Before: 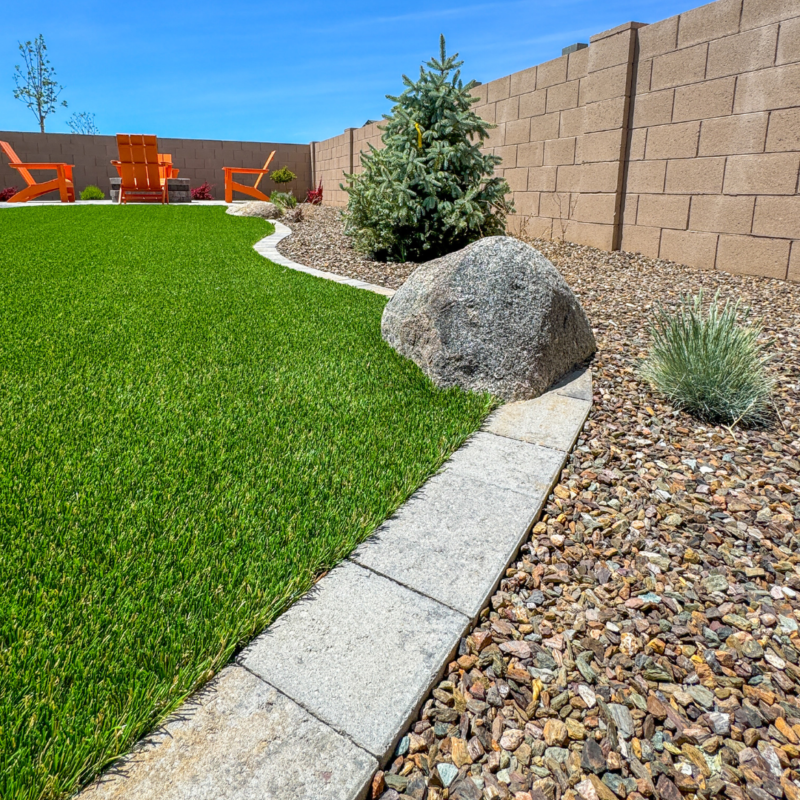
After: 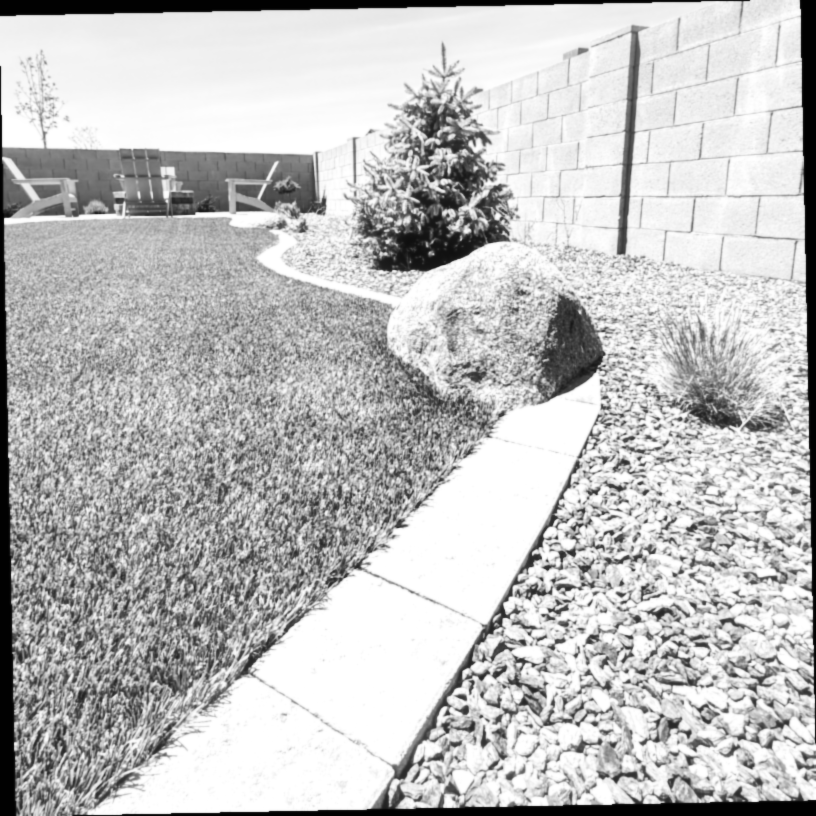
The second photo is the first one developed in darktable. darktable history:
shadows and highlights: soften with gaussian
haze removal: strength -0.09, distance 0.358, compatibility mode true, adaptive false
rotate and perspective: rotation -1.17°, automatic cropping off
monochrome: on, module defaults
exposure: black level correction 0, exposure 1 EV, compensate exposure bias true, compensate highlight preservation false
lowpass: radius 0.76, contrast 1.56, saturation 0, unbound 0
